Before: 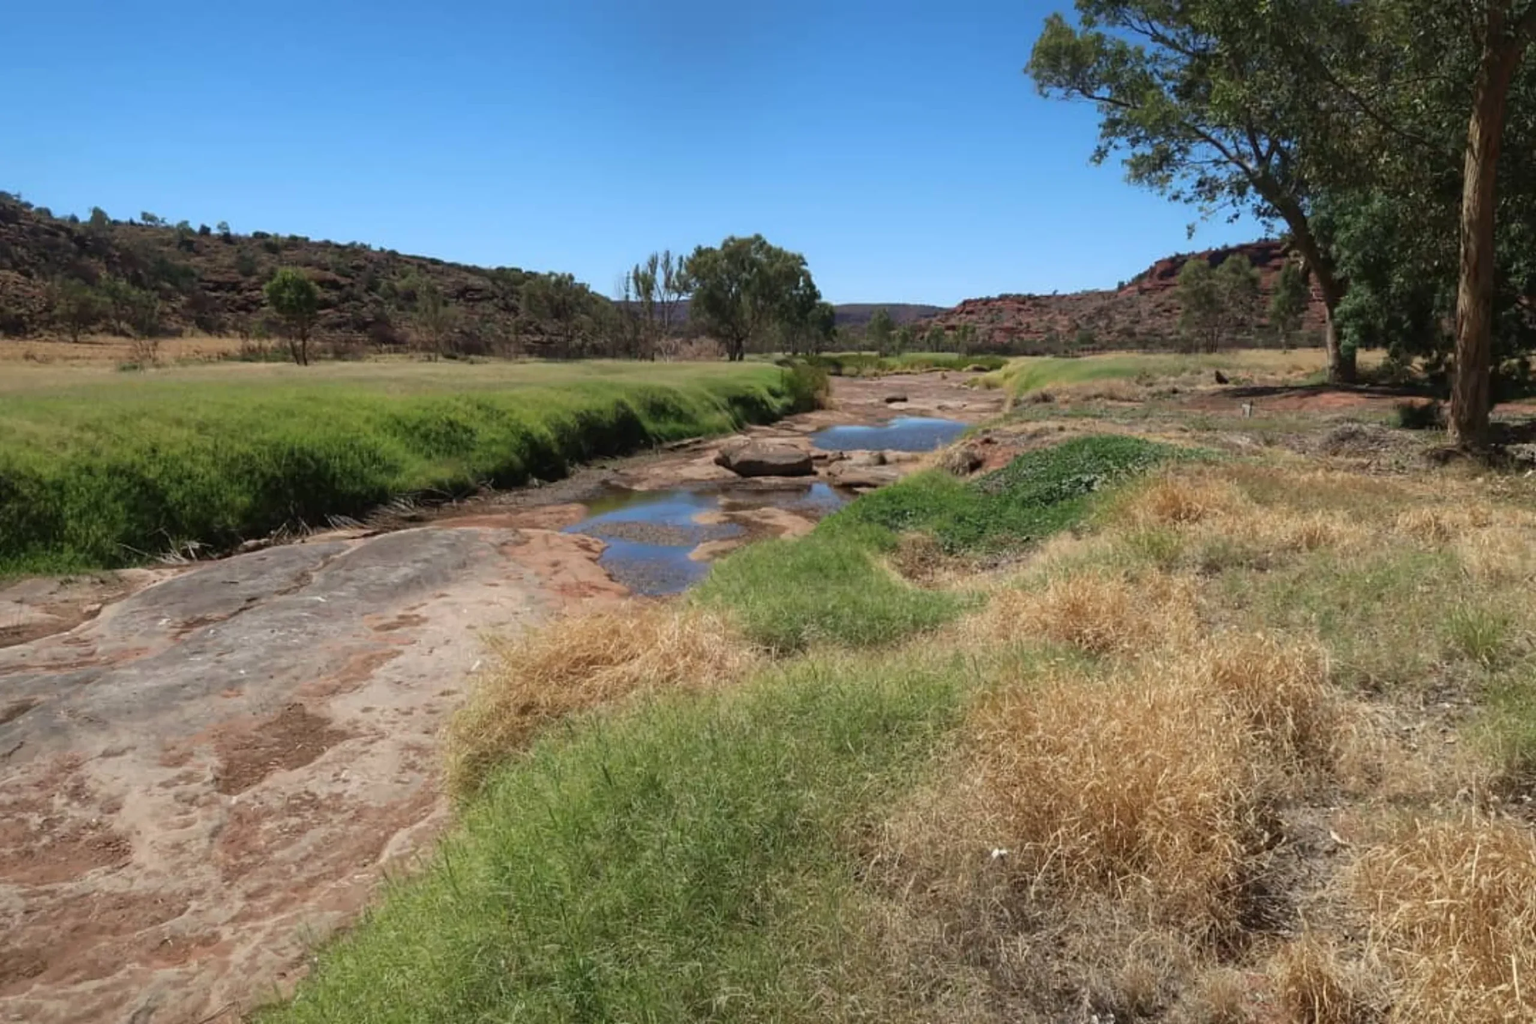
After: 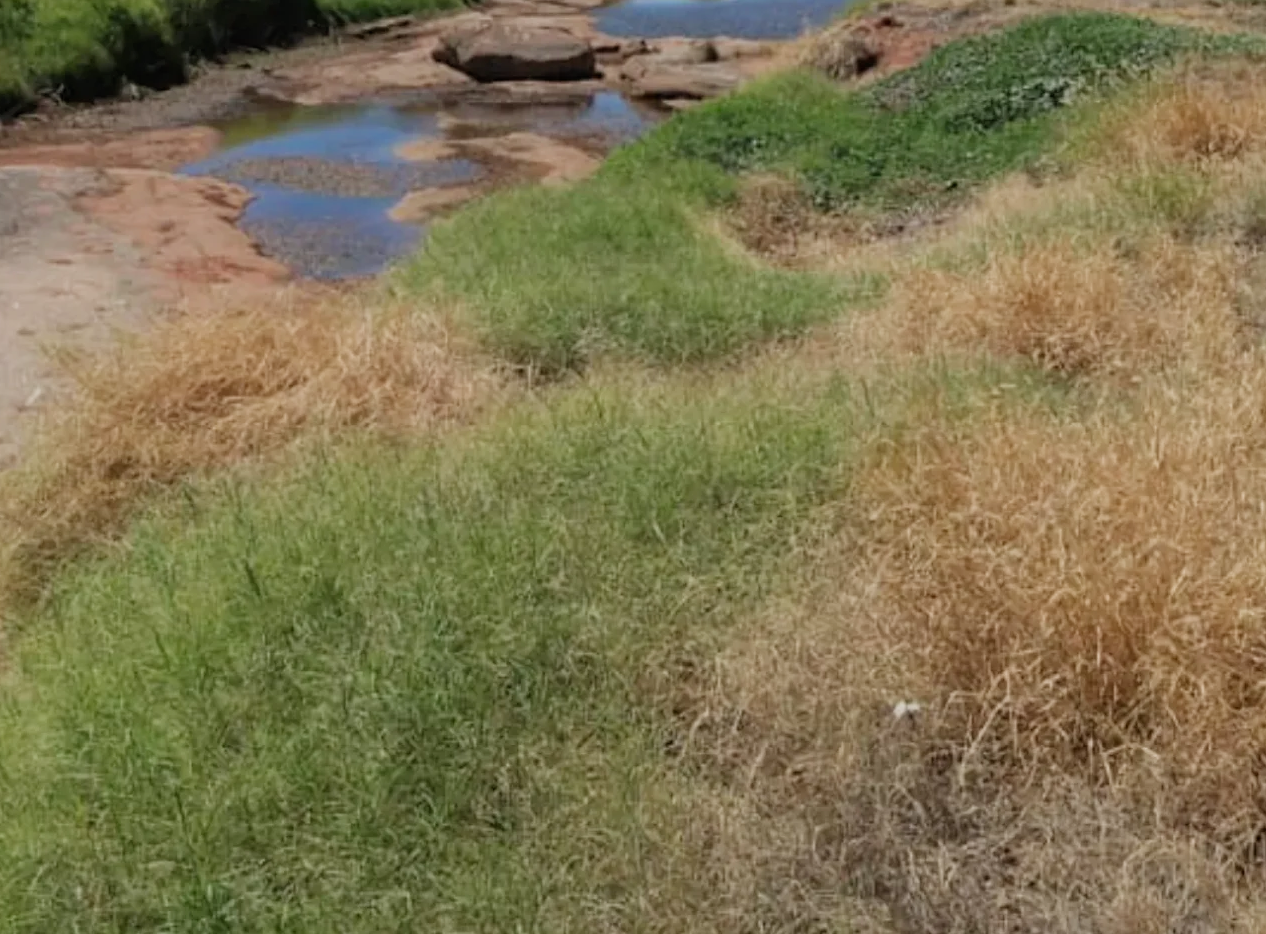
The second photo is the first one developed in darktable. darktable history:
crop: left 29.672%, top 41.786%, right 20.851%, bottom 3.487%
filmic rgb: black relative exposure -13 EV, threshold 3 EV, target white luminance 85%, hardness 6.3, latitude 42.11%, contrast 0.858, shadows ↔ highlights balance 8.63%, color science v4 (2020), enable highlight reconstruction true
